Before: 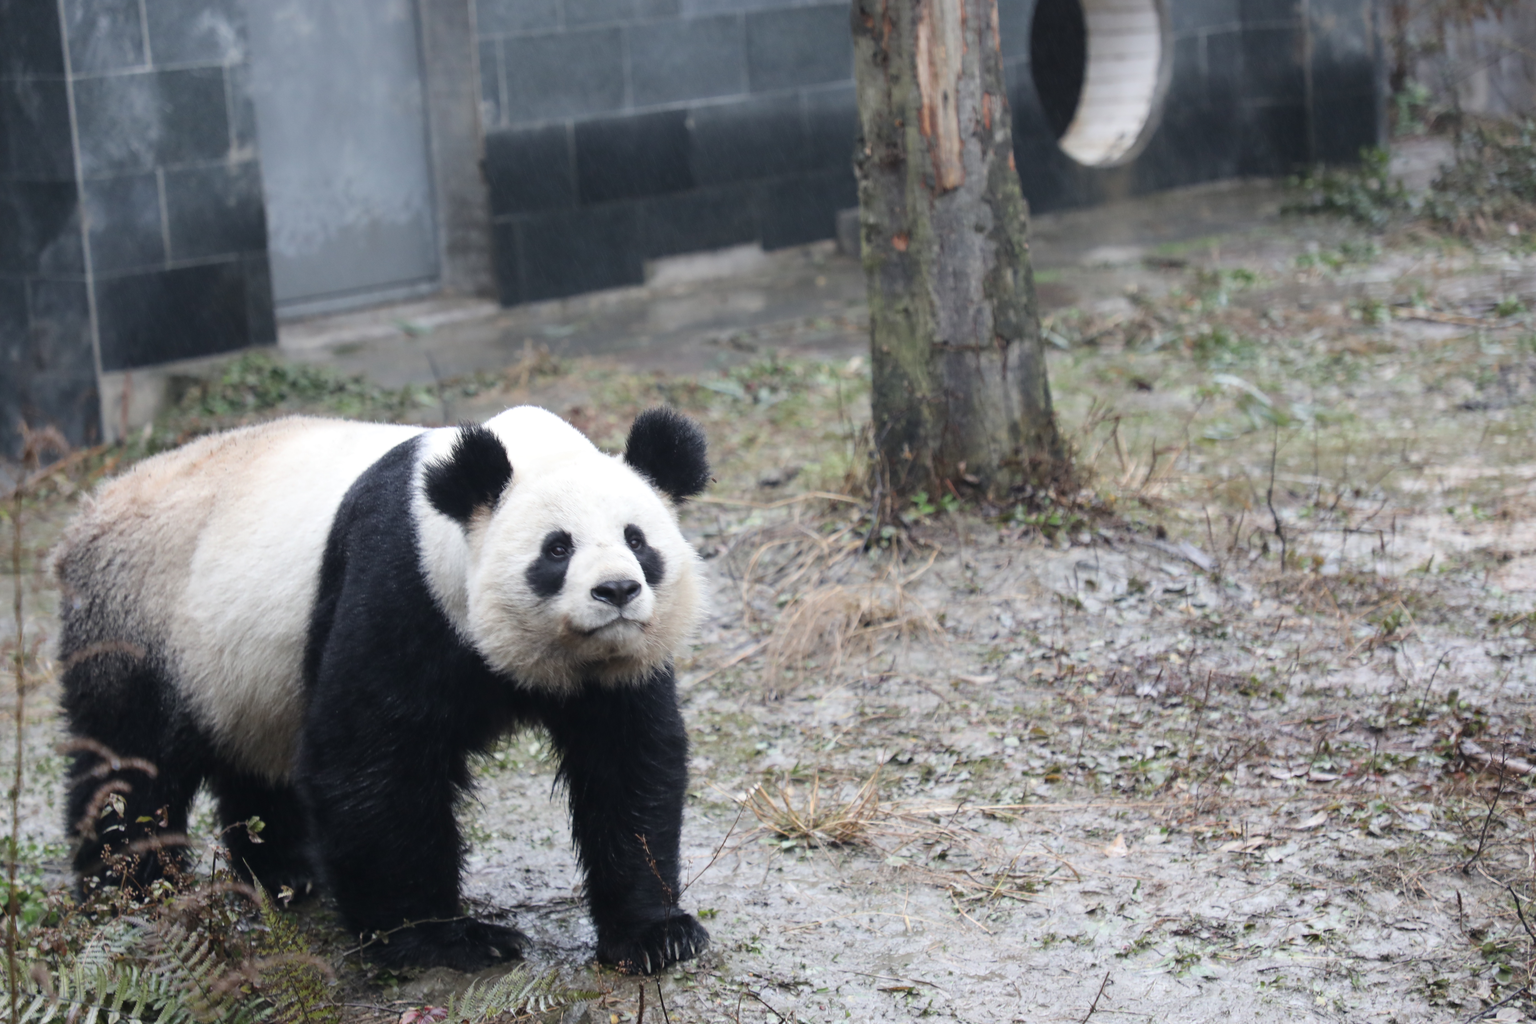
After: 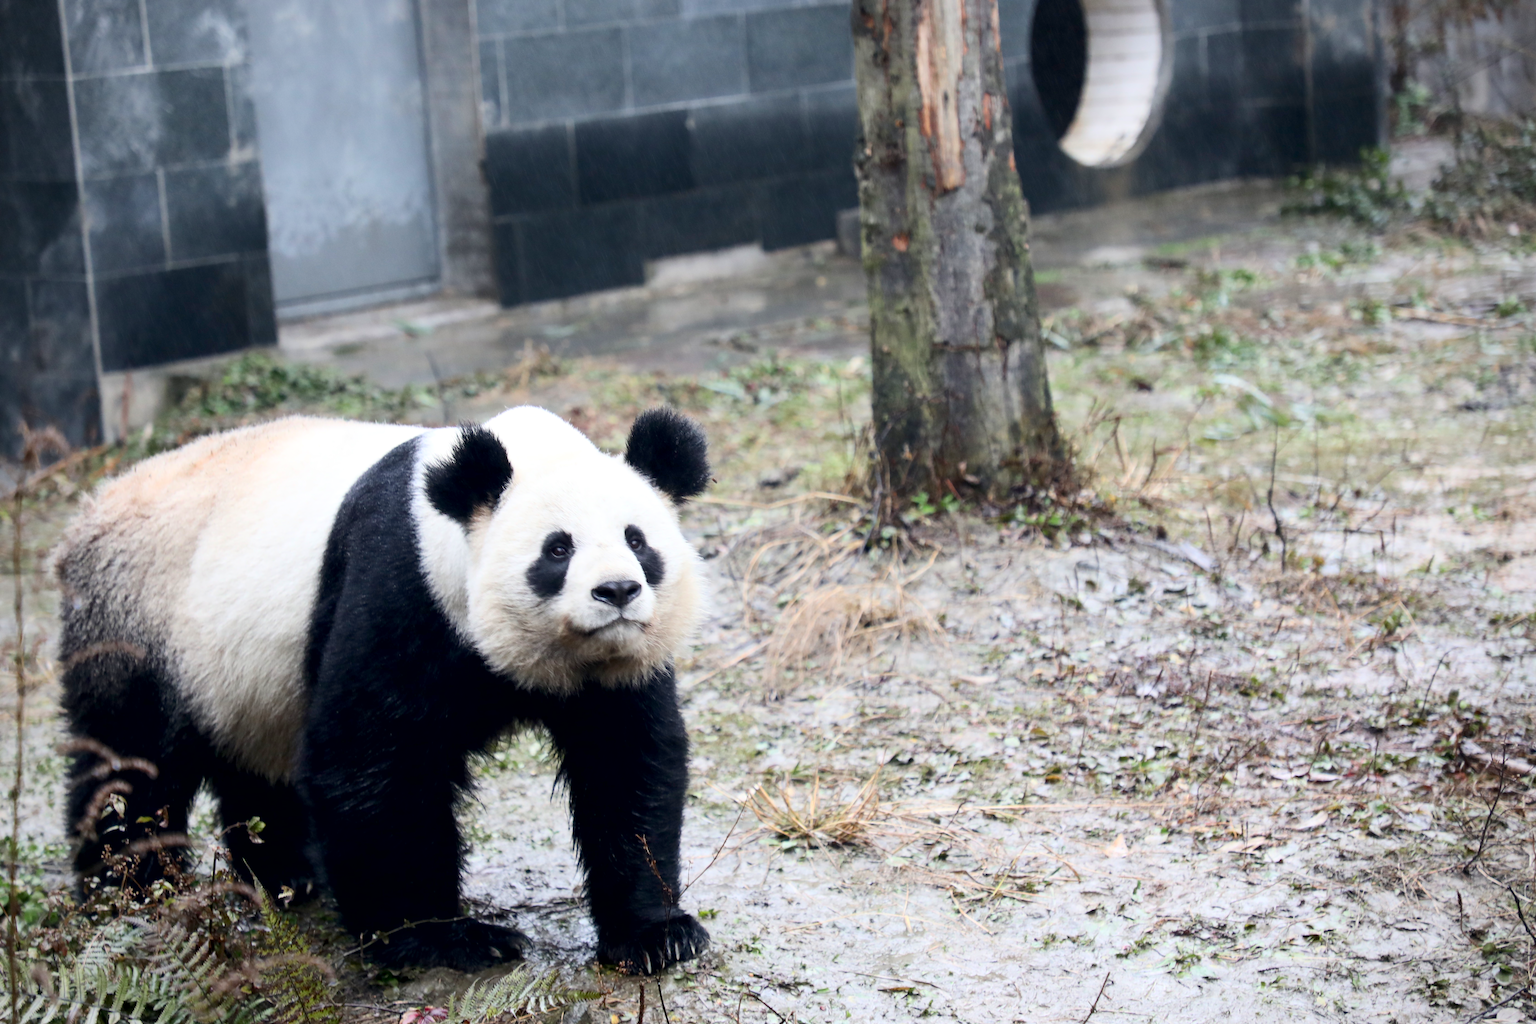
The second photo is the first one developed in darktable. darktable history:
exposure: black level correction 0.009, exposure 0.016 EV, compensate highlight preservation false
contrast brightness saturation: contrast 0.234, brightness 0.106, saturation 0.288
vignetting: fall-off radius 94.48%
